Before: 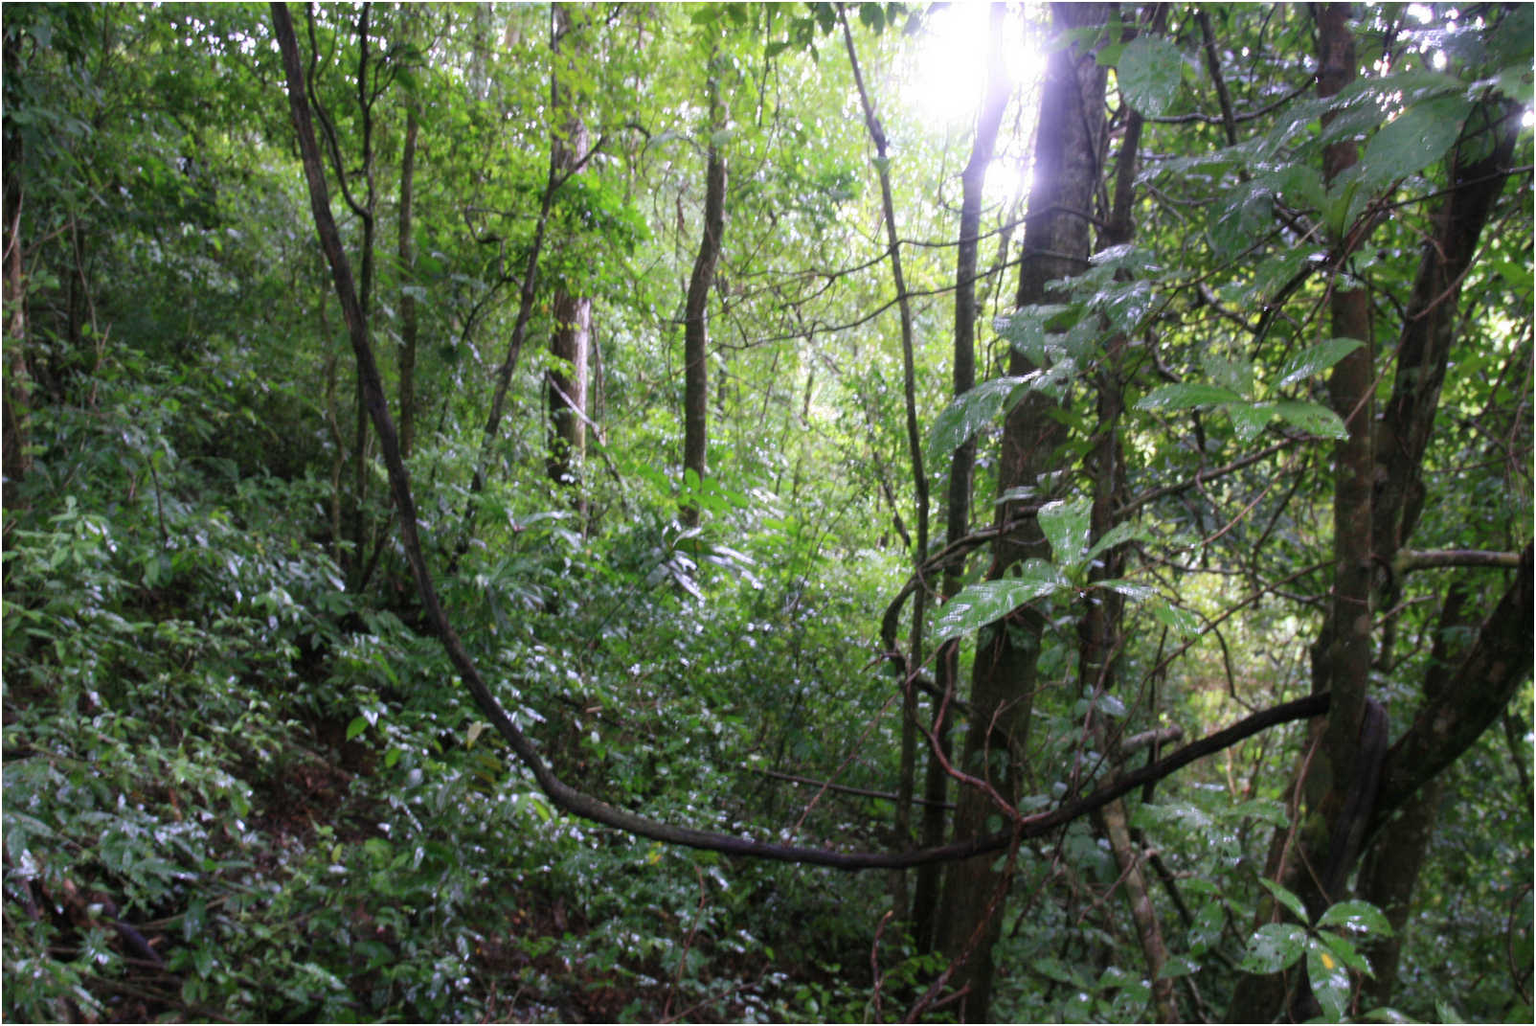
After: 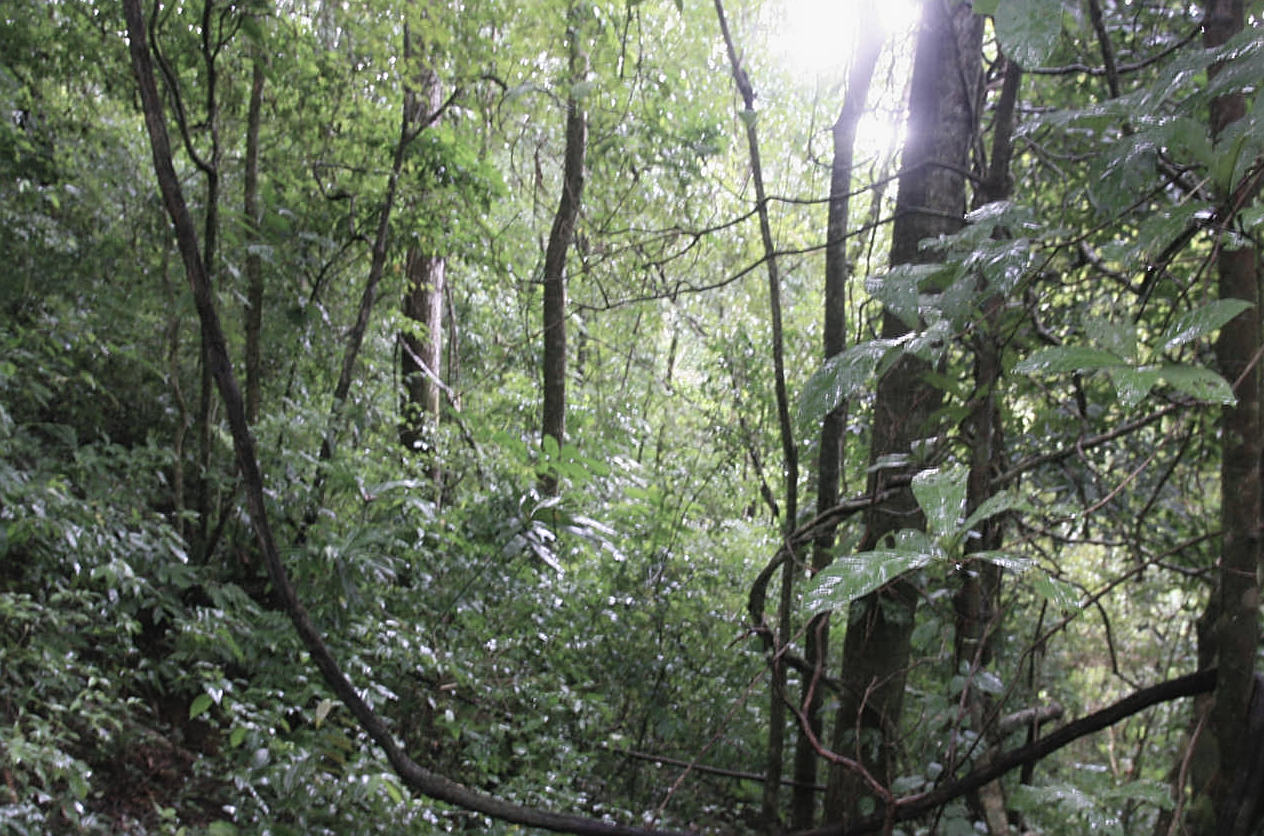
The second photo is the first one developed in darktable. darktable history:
sharpen: on, module defaults
crop and rotate: left 10.77%, top 5.1%, right 10.41%, bottom 16.76%
contrast brightness saturation: contrast -0.05, saturation -0.41
